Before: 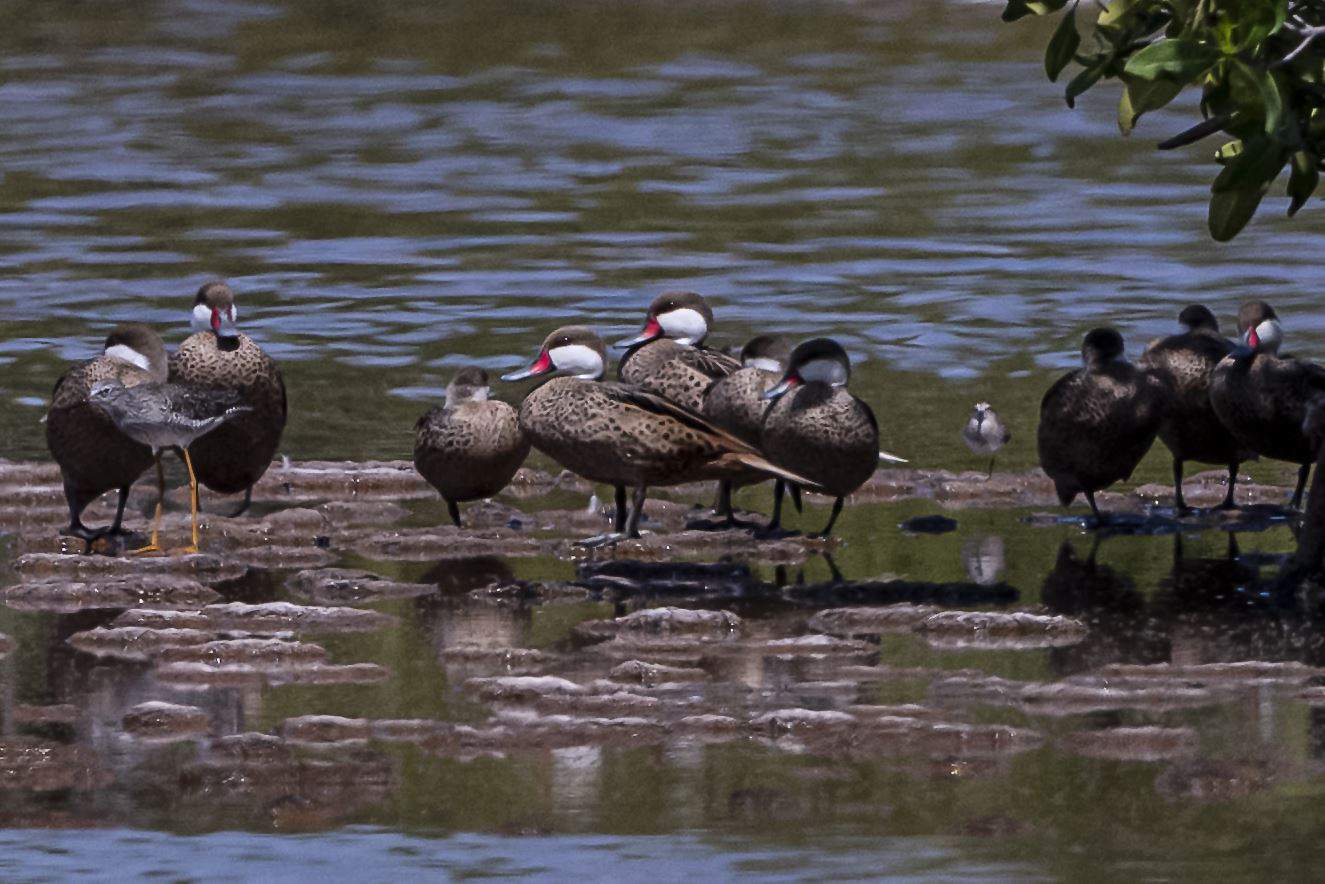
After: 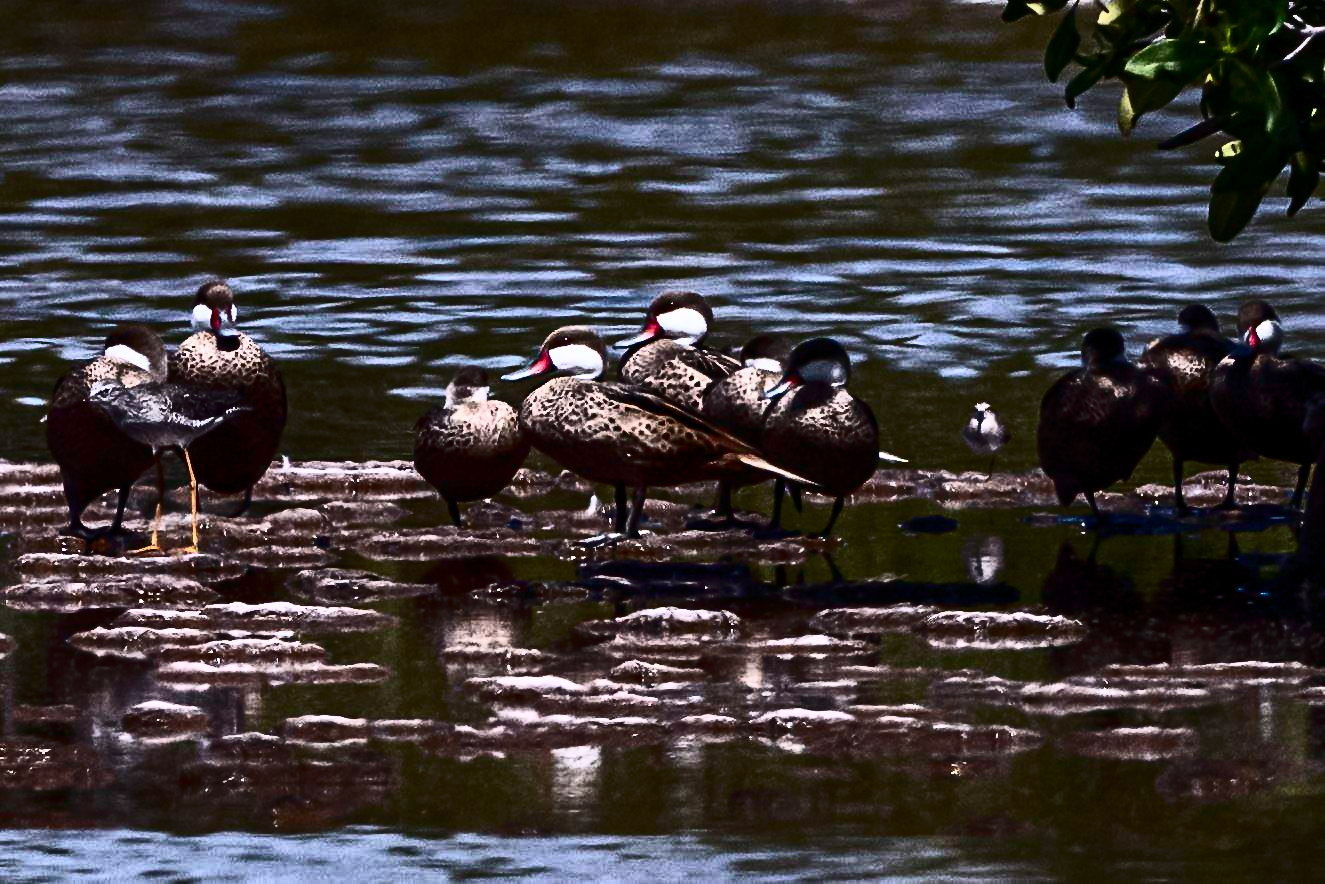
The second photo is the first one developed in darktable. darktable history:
contrast brightness saturation: contrast 0.942, brightness 0.193
